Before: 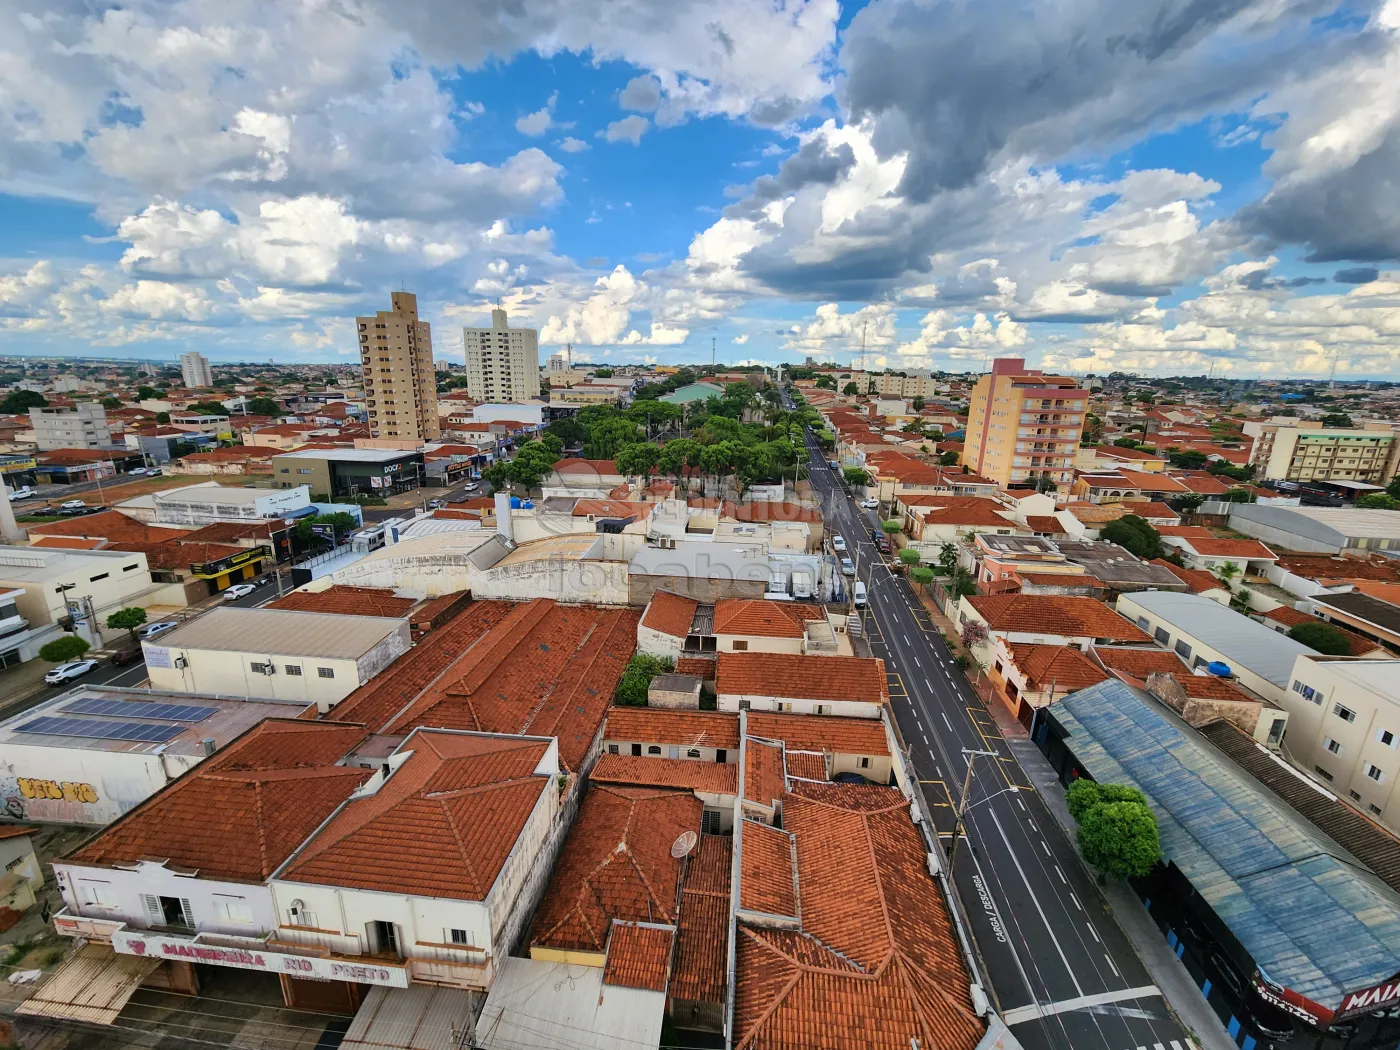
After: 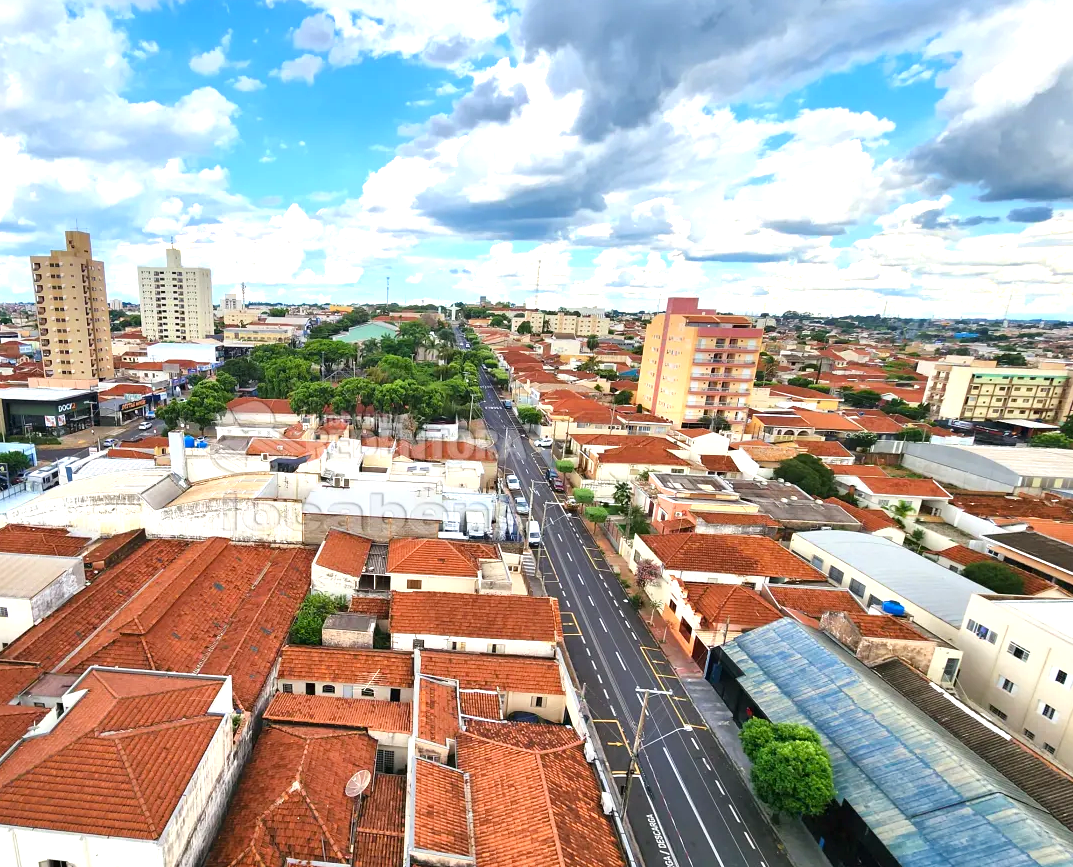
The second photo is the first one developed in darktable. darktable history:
color balance rgb: perceptual saturation grading › global saturation -1.939%, perceptual saturation grading › highlights -7.821%, perceptual saturation grading › mid-tones 8.624%, perceptual saturation grading › shadows 2.906%, global vibrance 20%
crop: left 23.326%, top 5.835%, bottom 11.568%
exposure: black level correction 0, exposure 1 EV, compensate highlight preservation false
